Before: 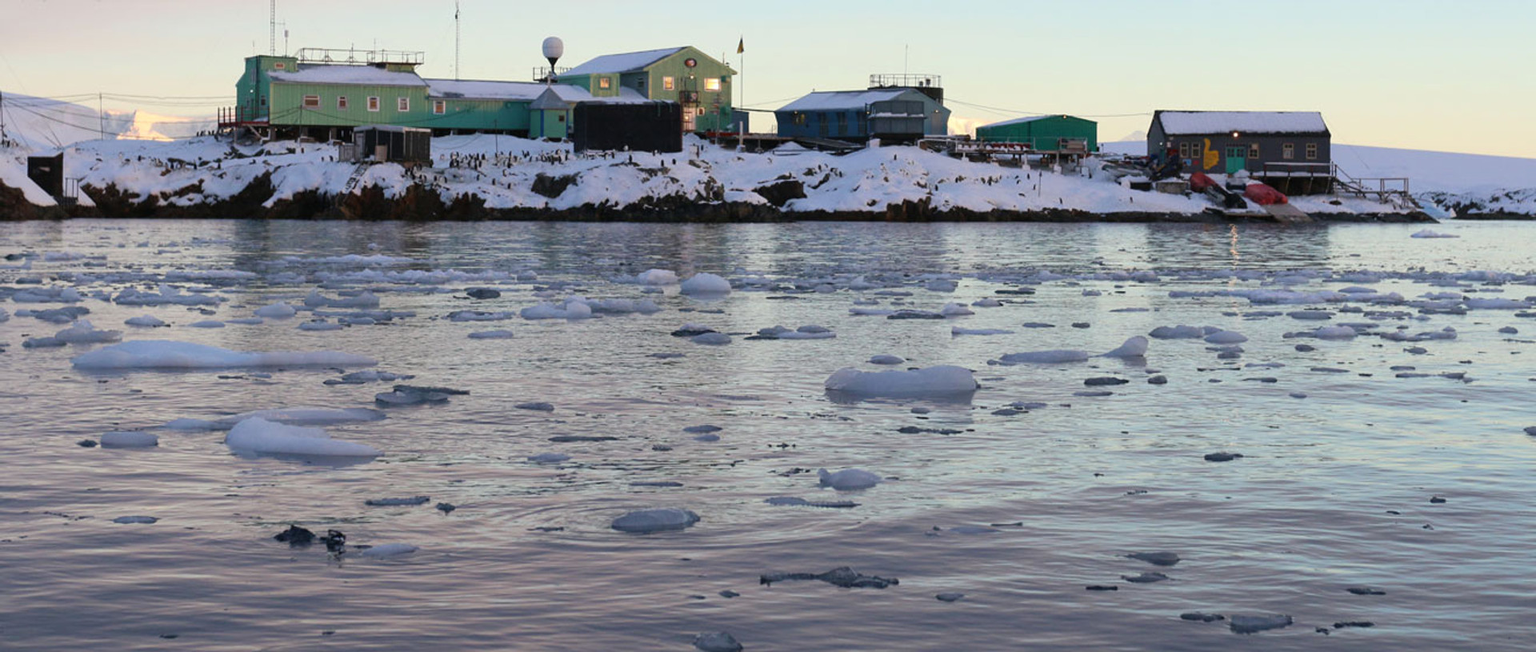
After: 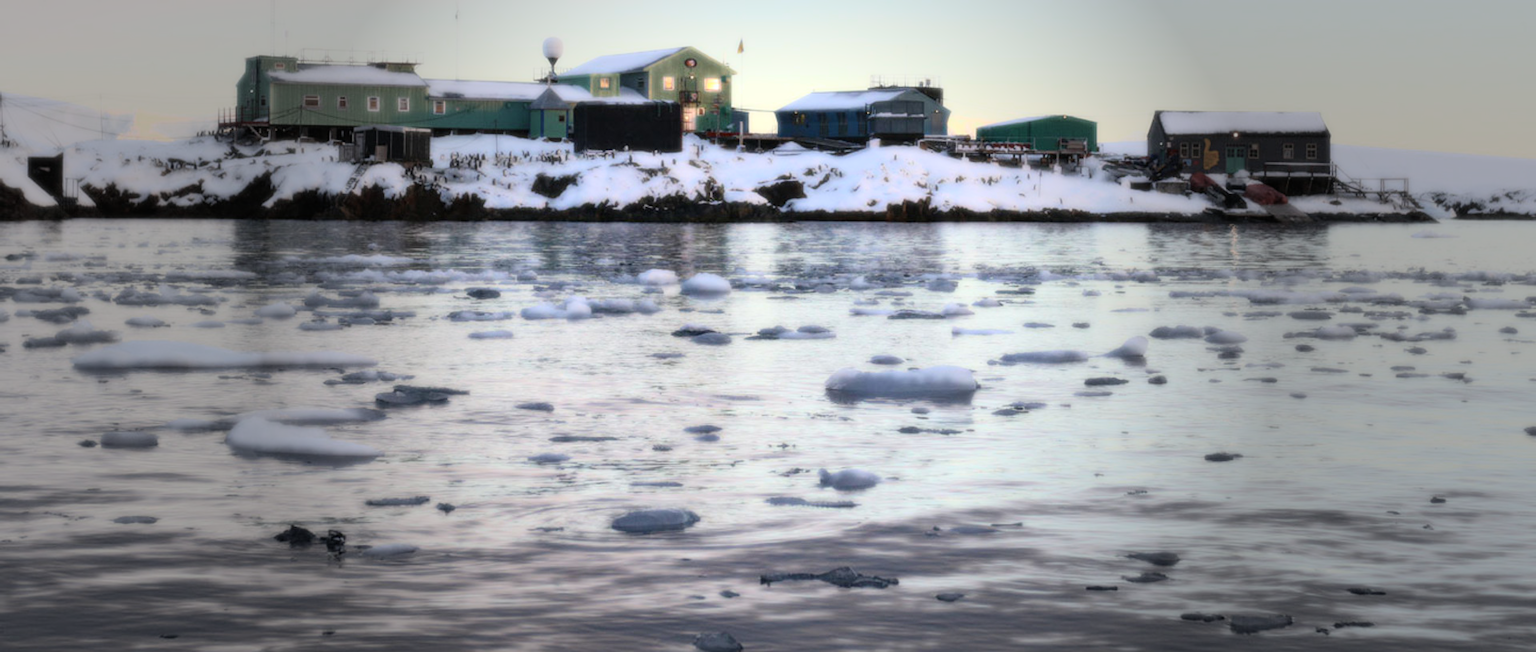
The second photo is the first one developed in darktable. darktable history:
vignetting: fall-off start 31.28%, fall-off radius 34.64%, brightness -0.575
bloom: size 0%, threshold 54.82%, strength 8.31%
